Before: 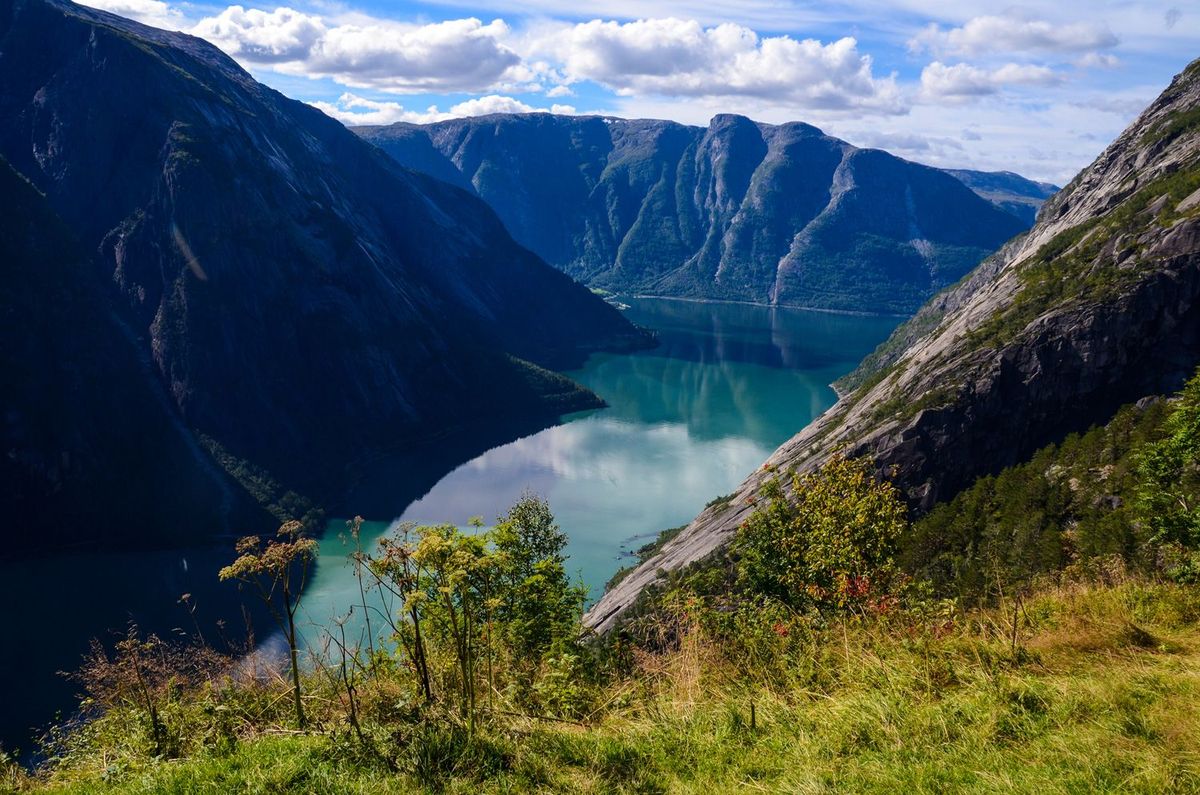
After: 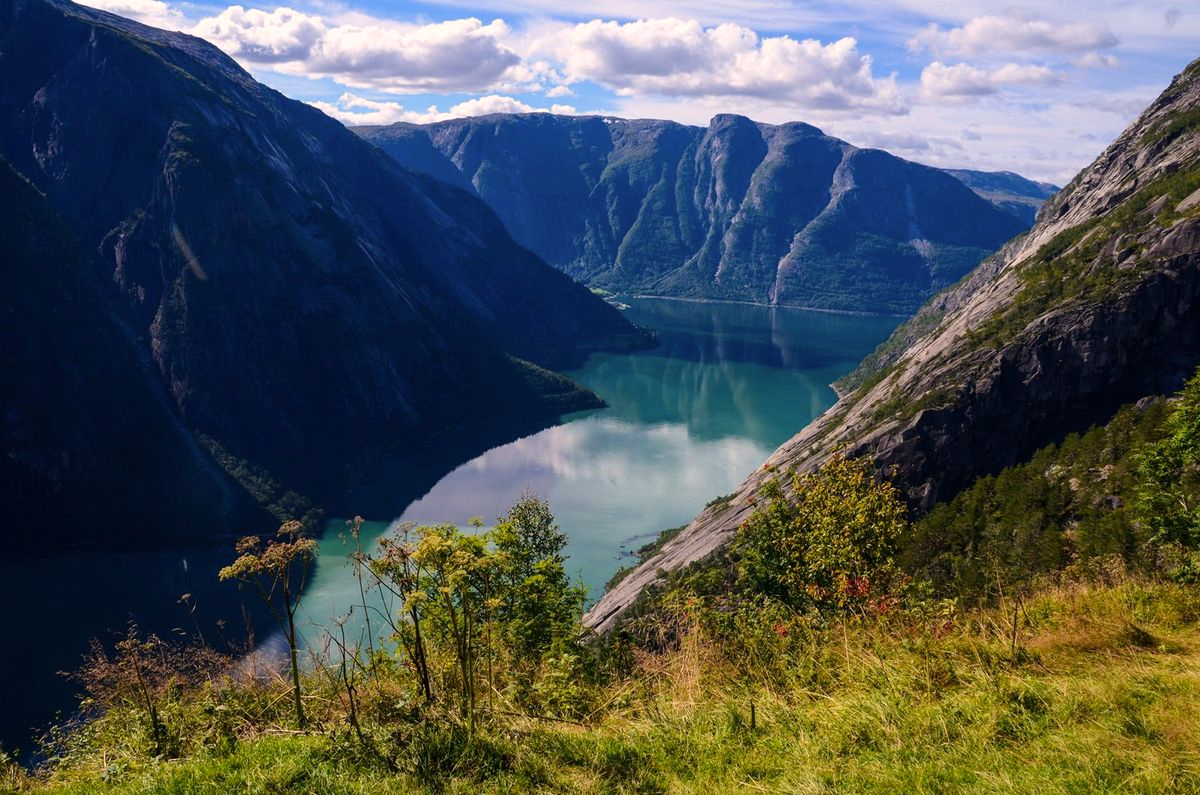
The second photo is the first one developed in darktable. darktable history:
color correction: highlights a* 5.88, highlights b* 4.78
